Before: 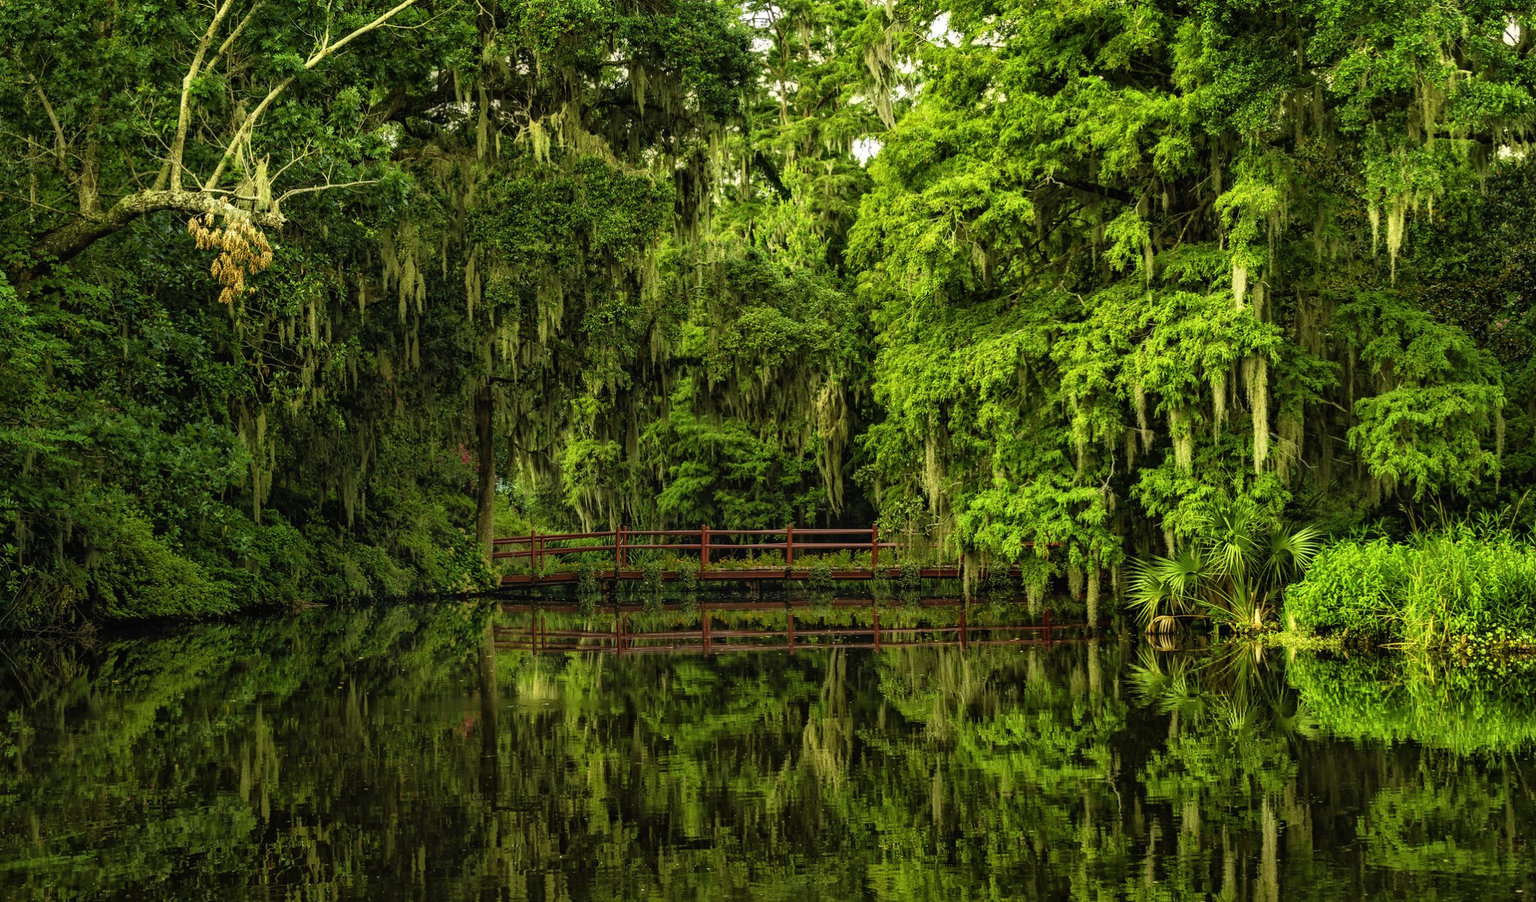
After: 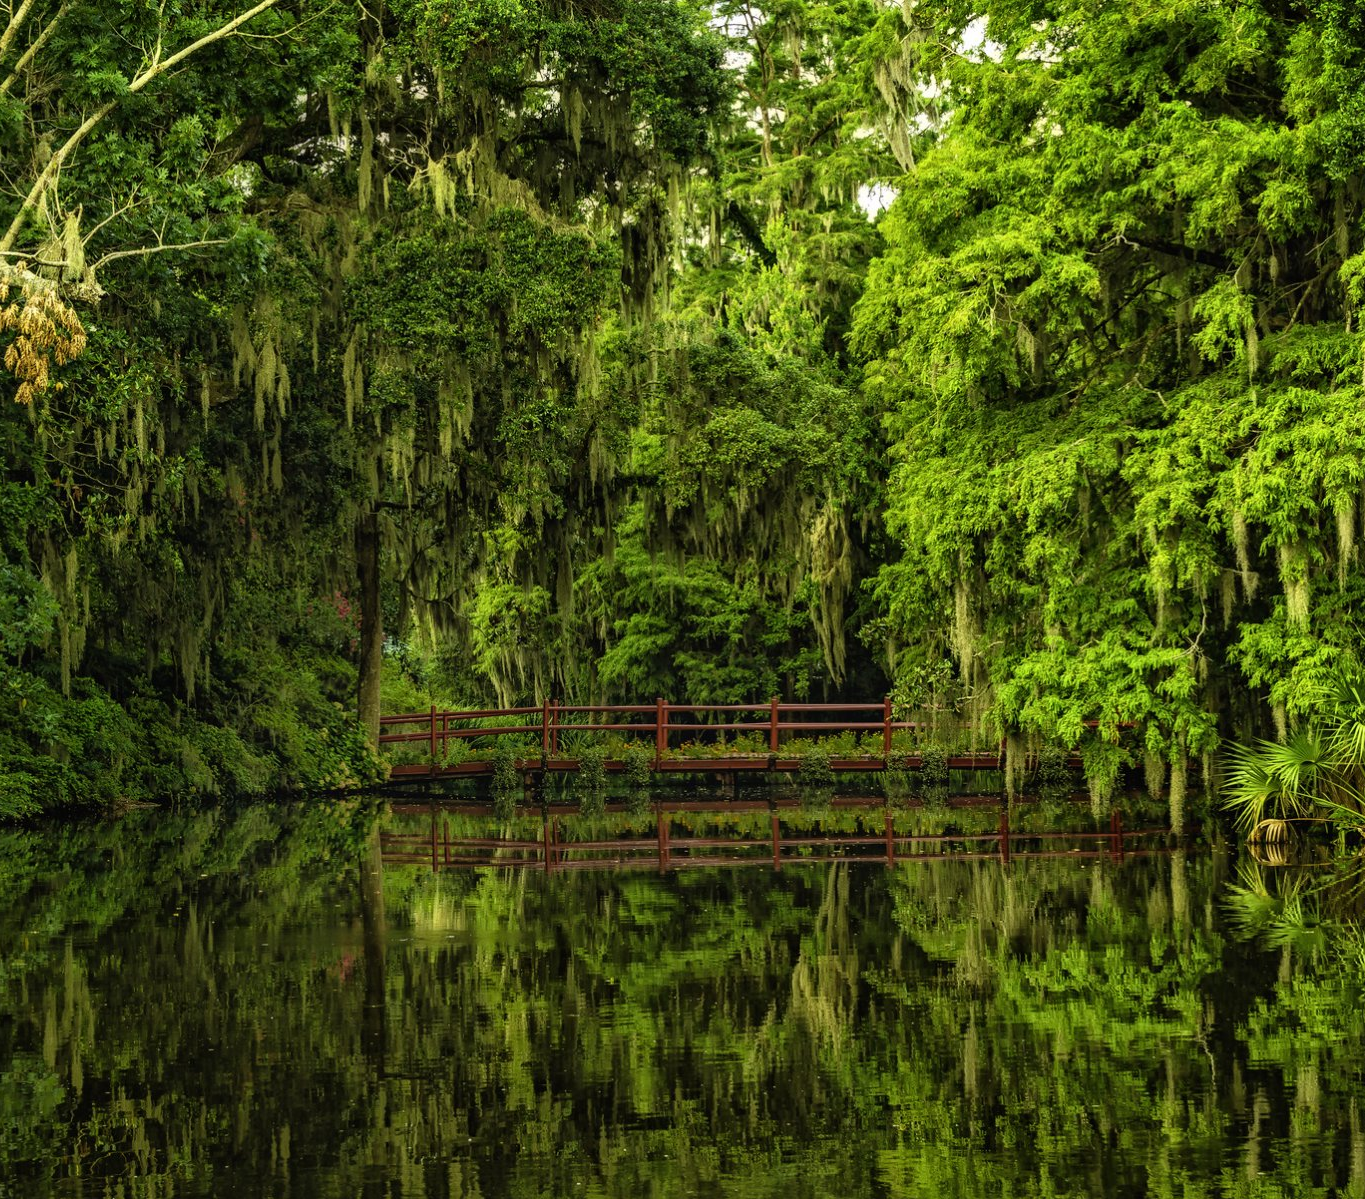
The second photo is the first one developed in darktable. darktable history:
crop and rotate: left 13.53%, right 19.626%
